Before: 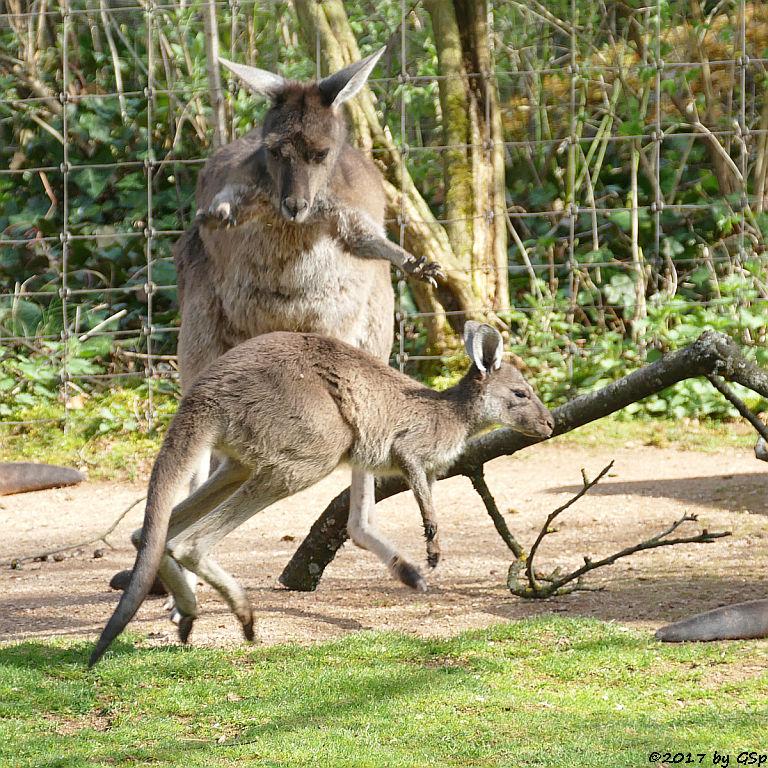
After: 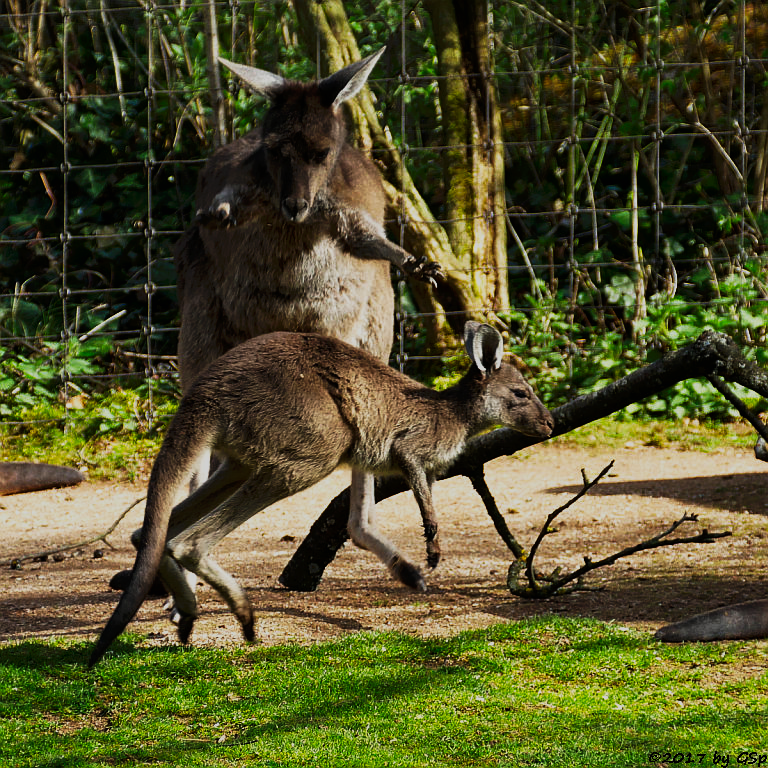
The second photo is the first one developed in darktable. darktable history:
exposure: exposure -1 EV, compensate exposure bias true, compensate highlight preservation false
tone curve: curves: ch0 [(0, 0) (0.003, 0.005) (0.011, 0.006) (0.025, 0.004) (0.044, 0.004) (0.069, 0.007) (0.1, 0.014) (0.136, 0.018) (0.177, 0.034) (0.224, 0.065) (0.277, 0.089) (0.335, 0.143) (0.399, 0.219) (0.468, 0.327) (0.543, 0.455) (0.623, 0.63) (0.709, 0.786) (0.801, 0.87) (0.898, 0.922) (1, 1)], preserve colors none
